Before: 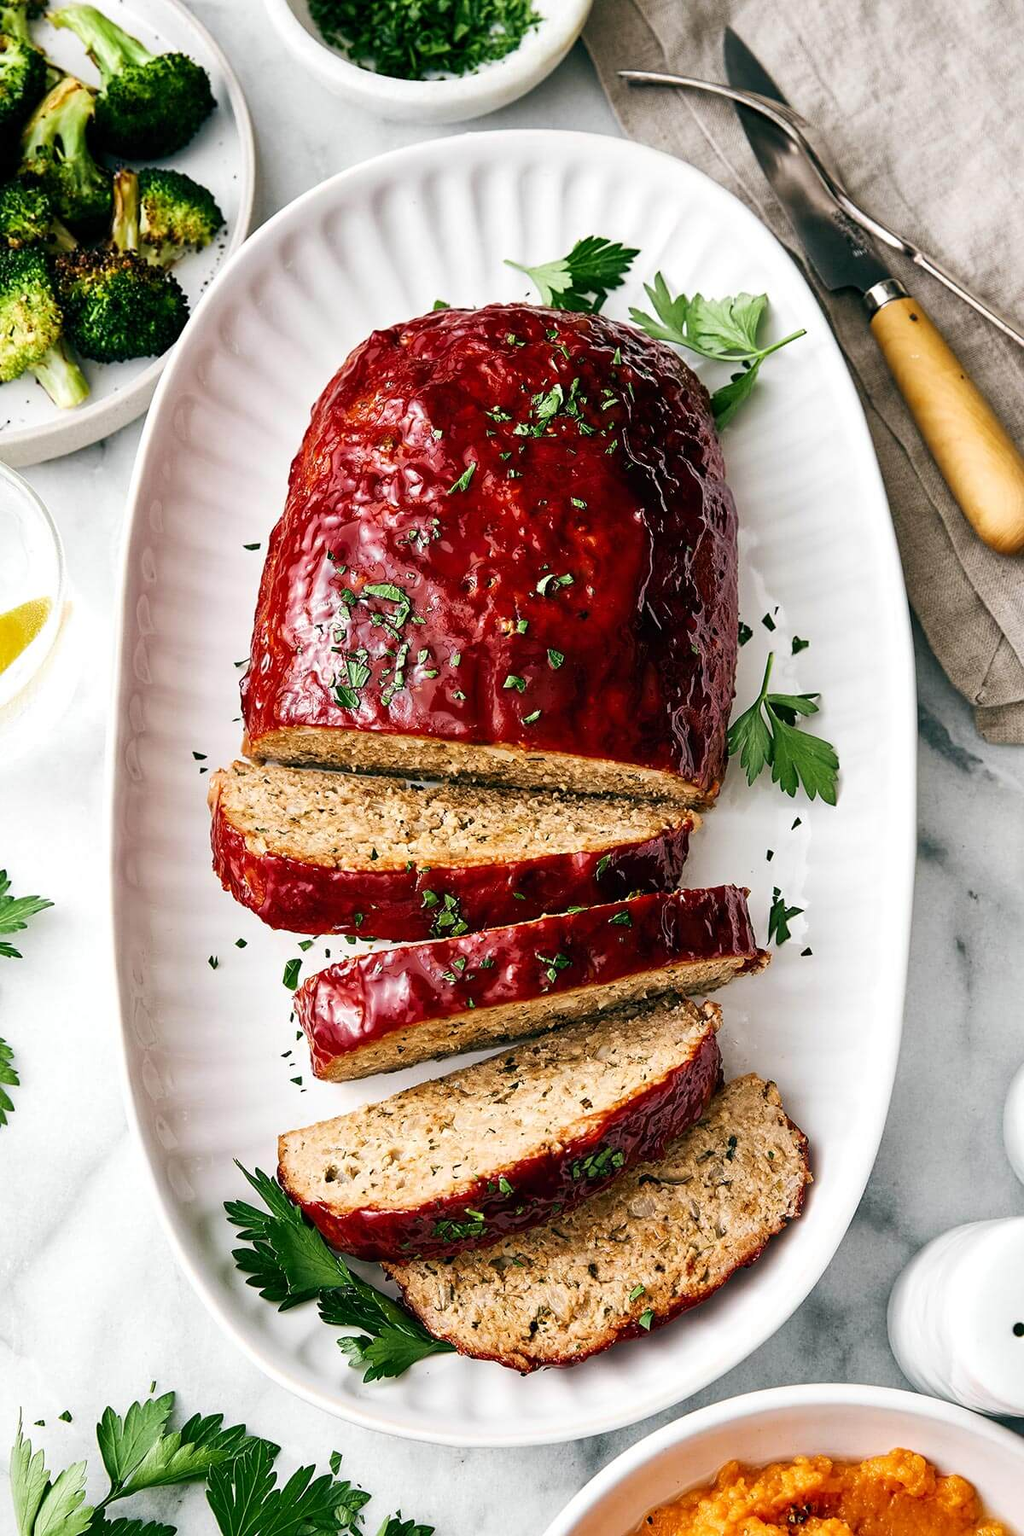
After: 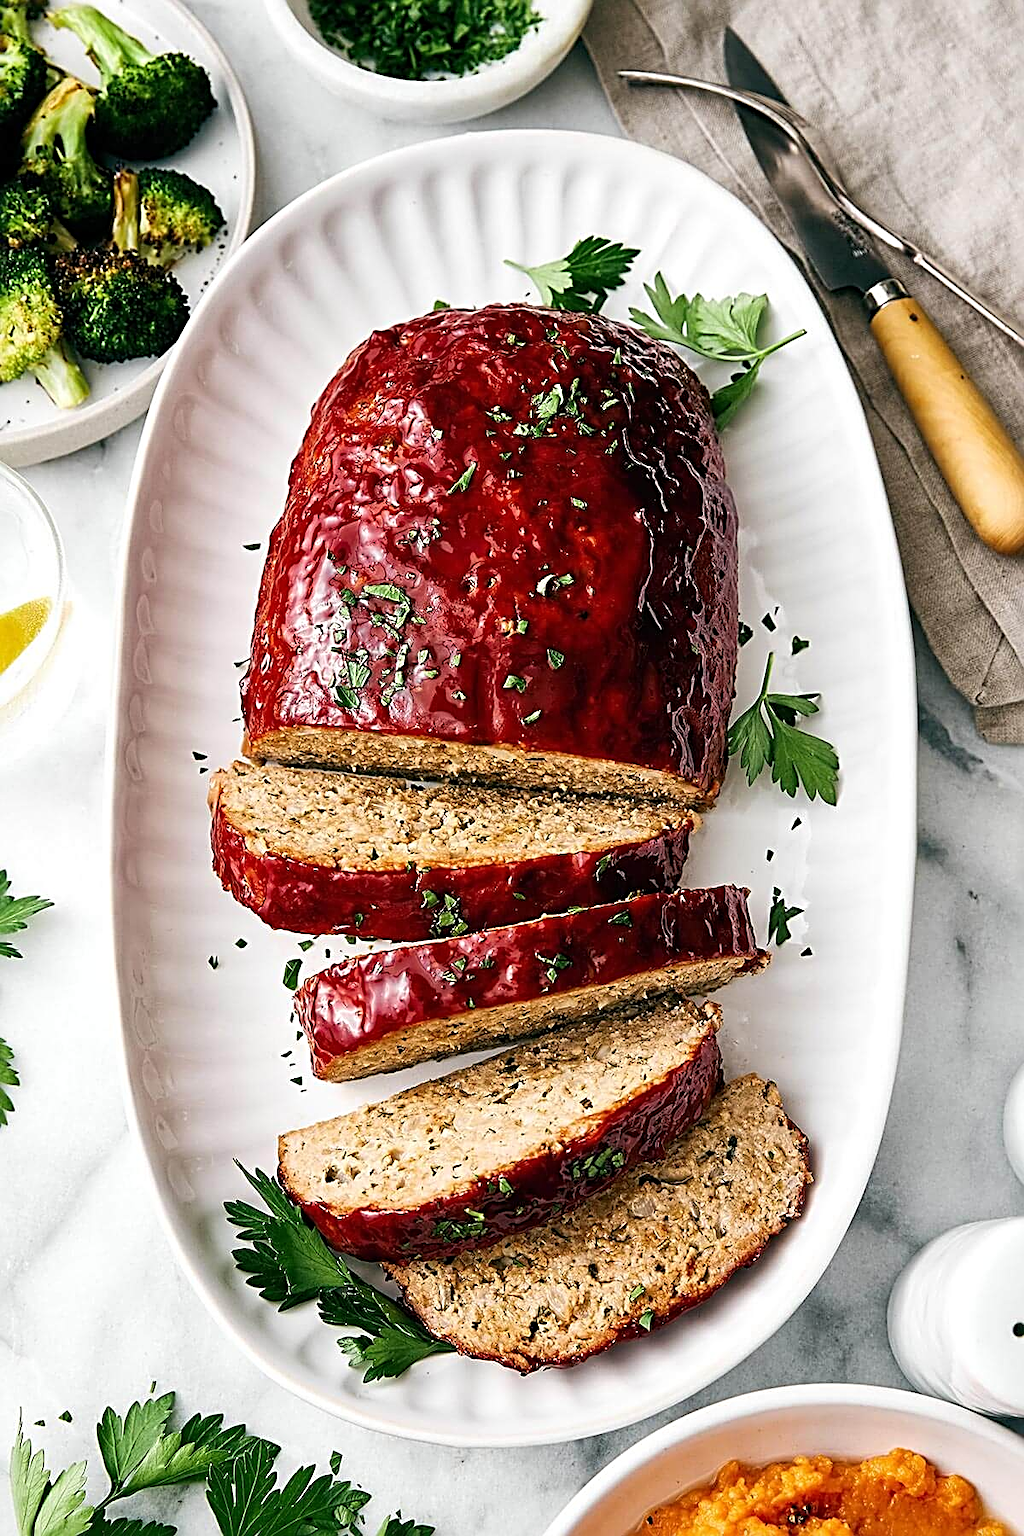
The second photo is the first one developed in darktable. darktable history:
sharpen: radius 2.801, amount 0.702
